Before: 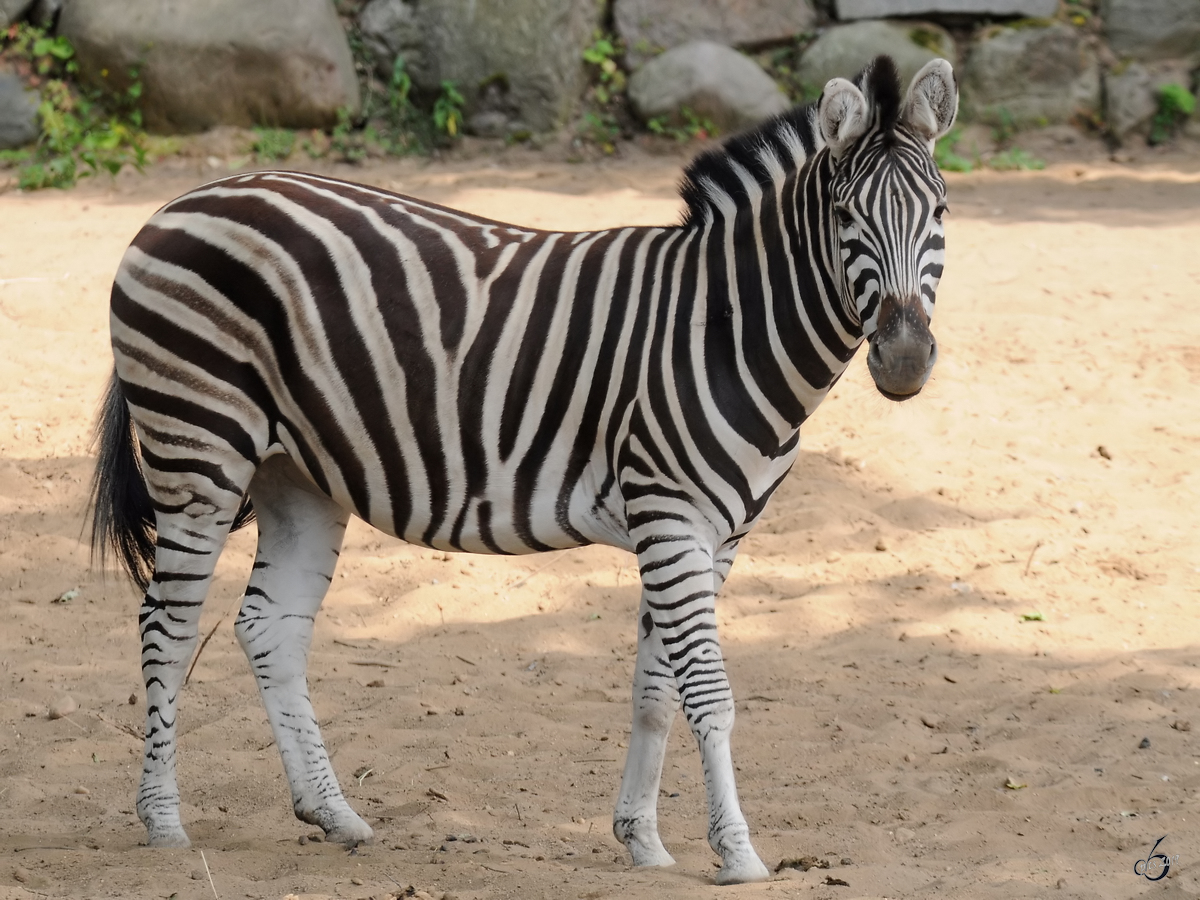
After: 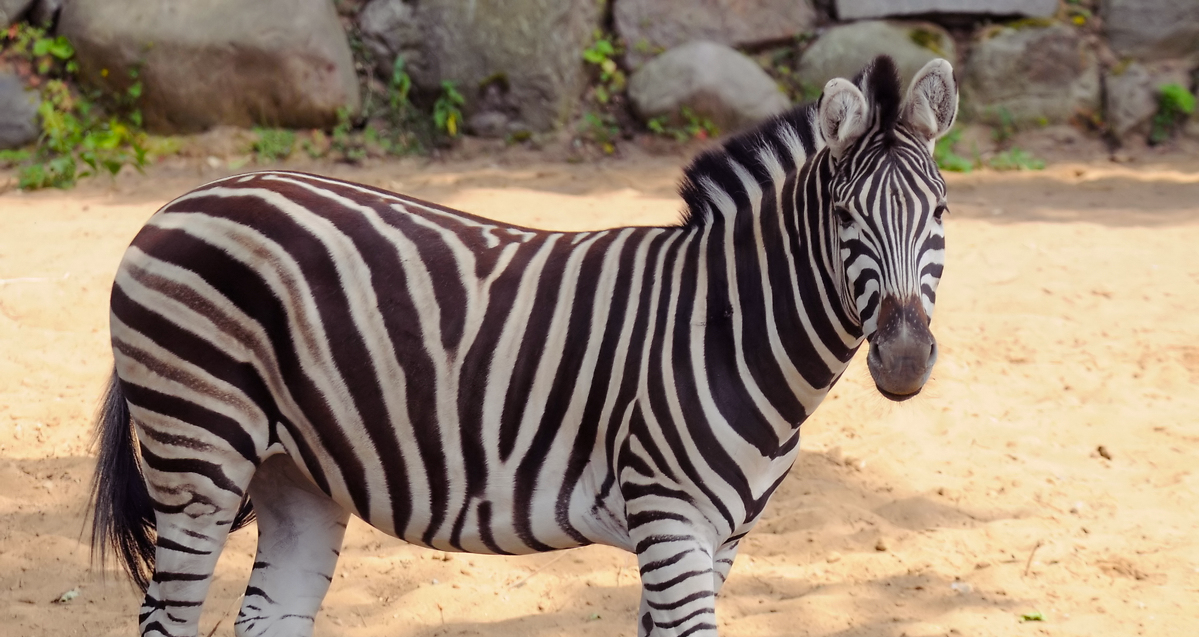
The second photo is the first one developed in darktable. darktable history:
color balance rgb: shadows lift › luminance 0.25%, shadows lift › chroma 6.839%, shadows lift › hue 302.91°, perceptual saturation grading › global saturation 25.195%
local contrast: mode bilateral grid, contrast 14, coarseness 36, detail 105%, midtone range 0.2
crop: right 0%, bottom 29.122%
